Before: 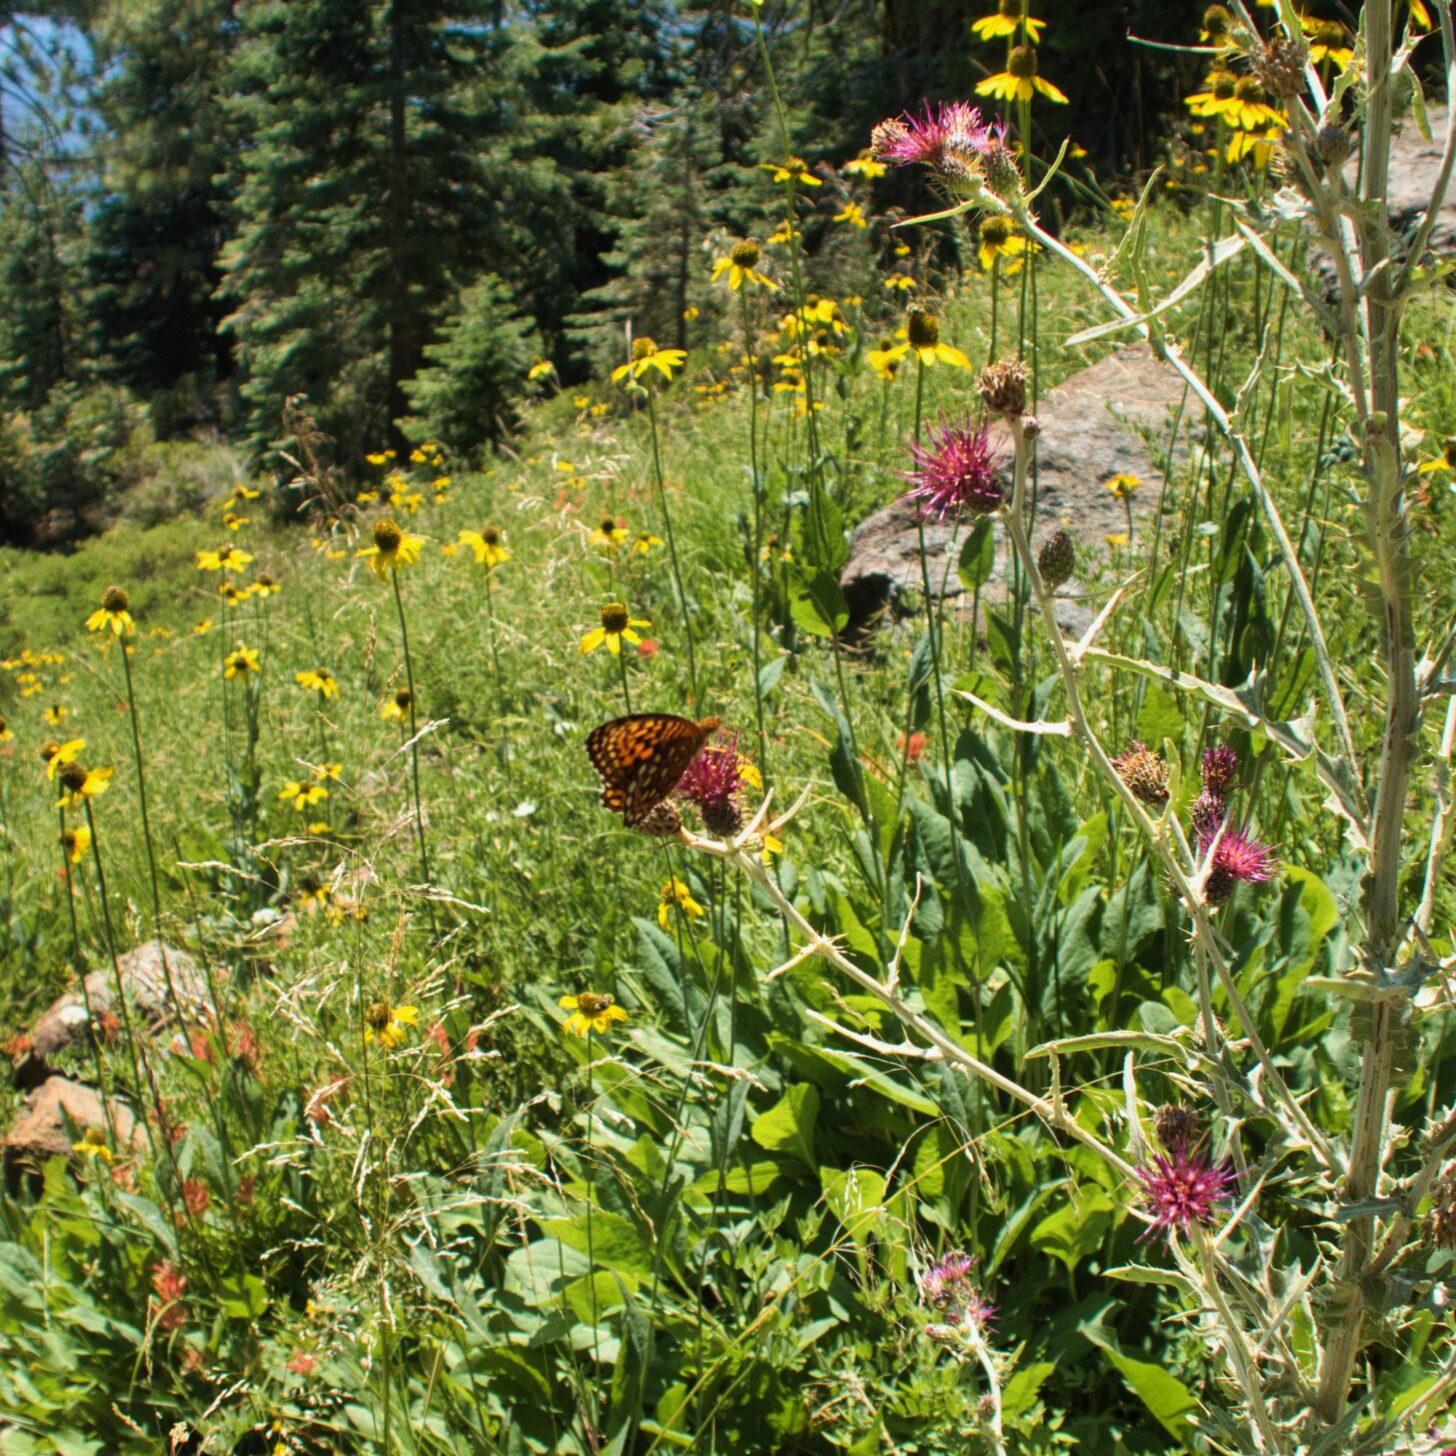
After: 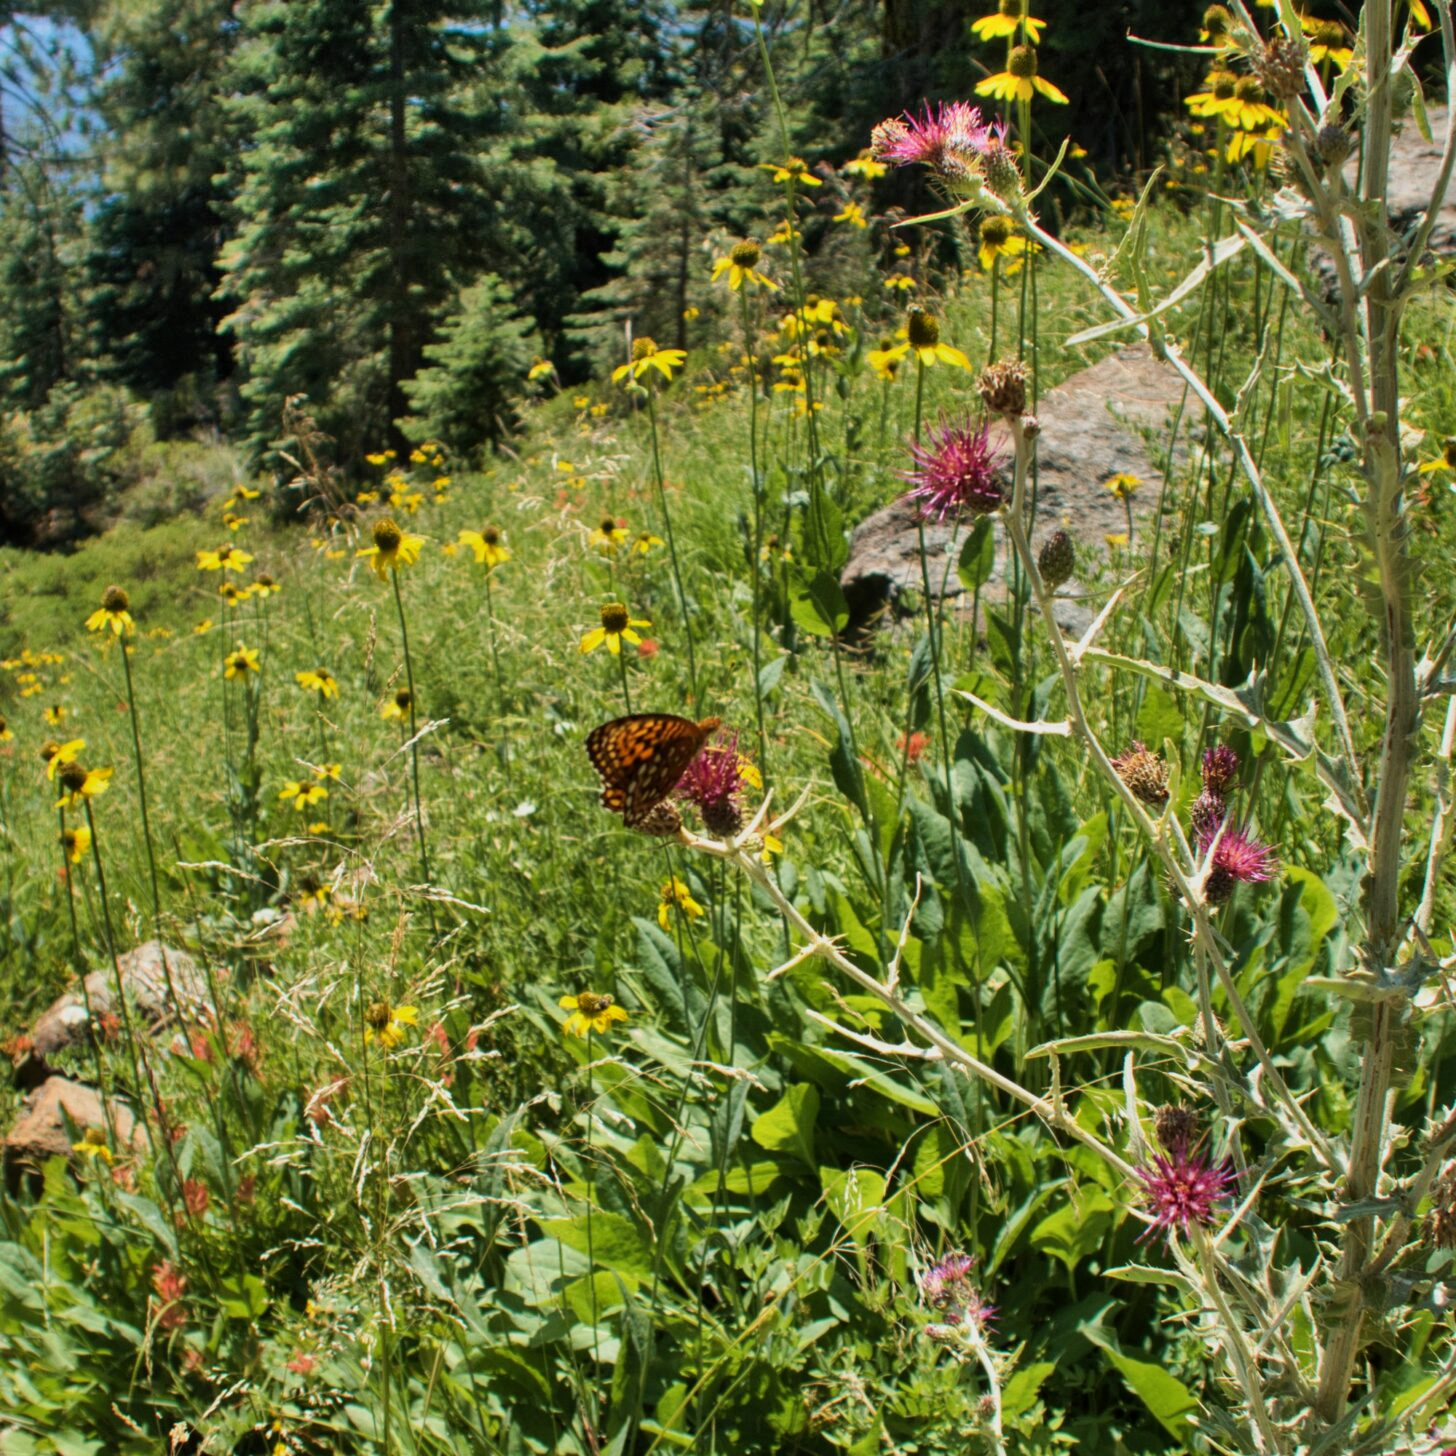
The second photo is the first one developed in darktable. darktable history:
exposure: black level correction 0.001, exposure -0.2 EV, compensate highlight preservation false
shadows and highlights: shadows 52.34, highlights -28.23, soften with gaussian
